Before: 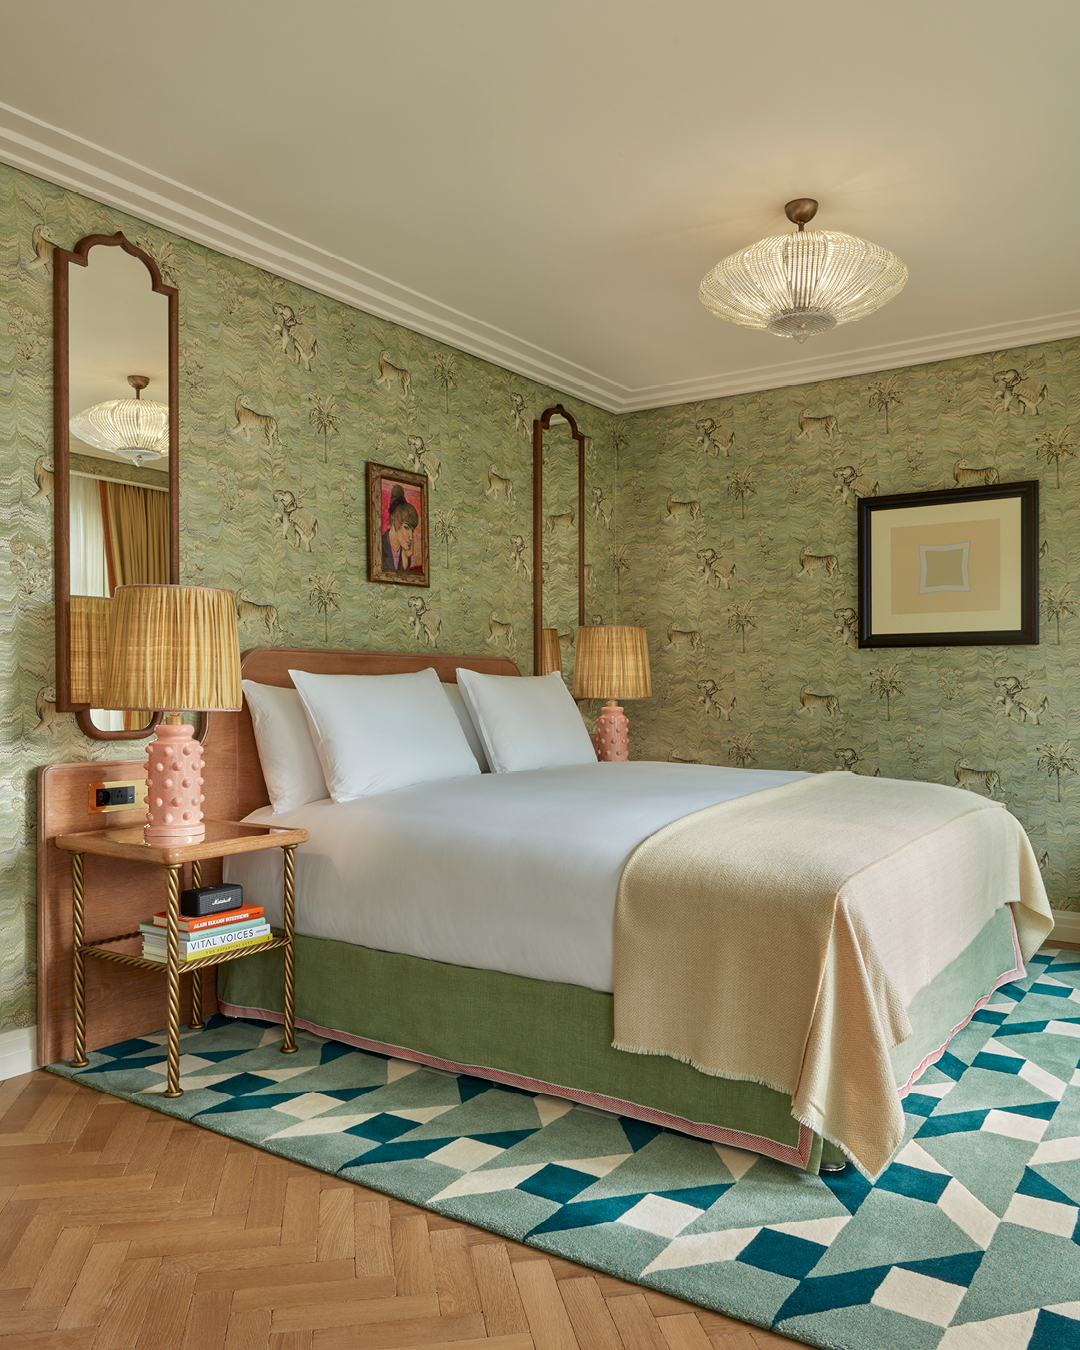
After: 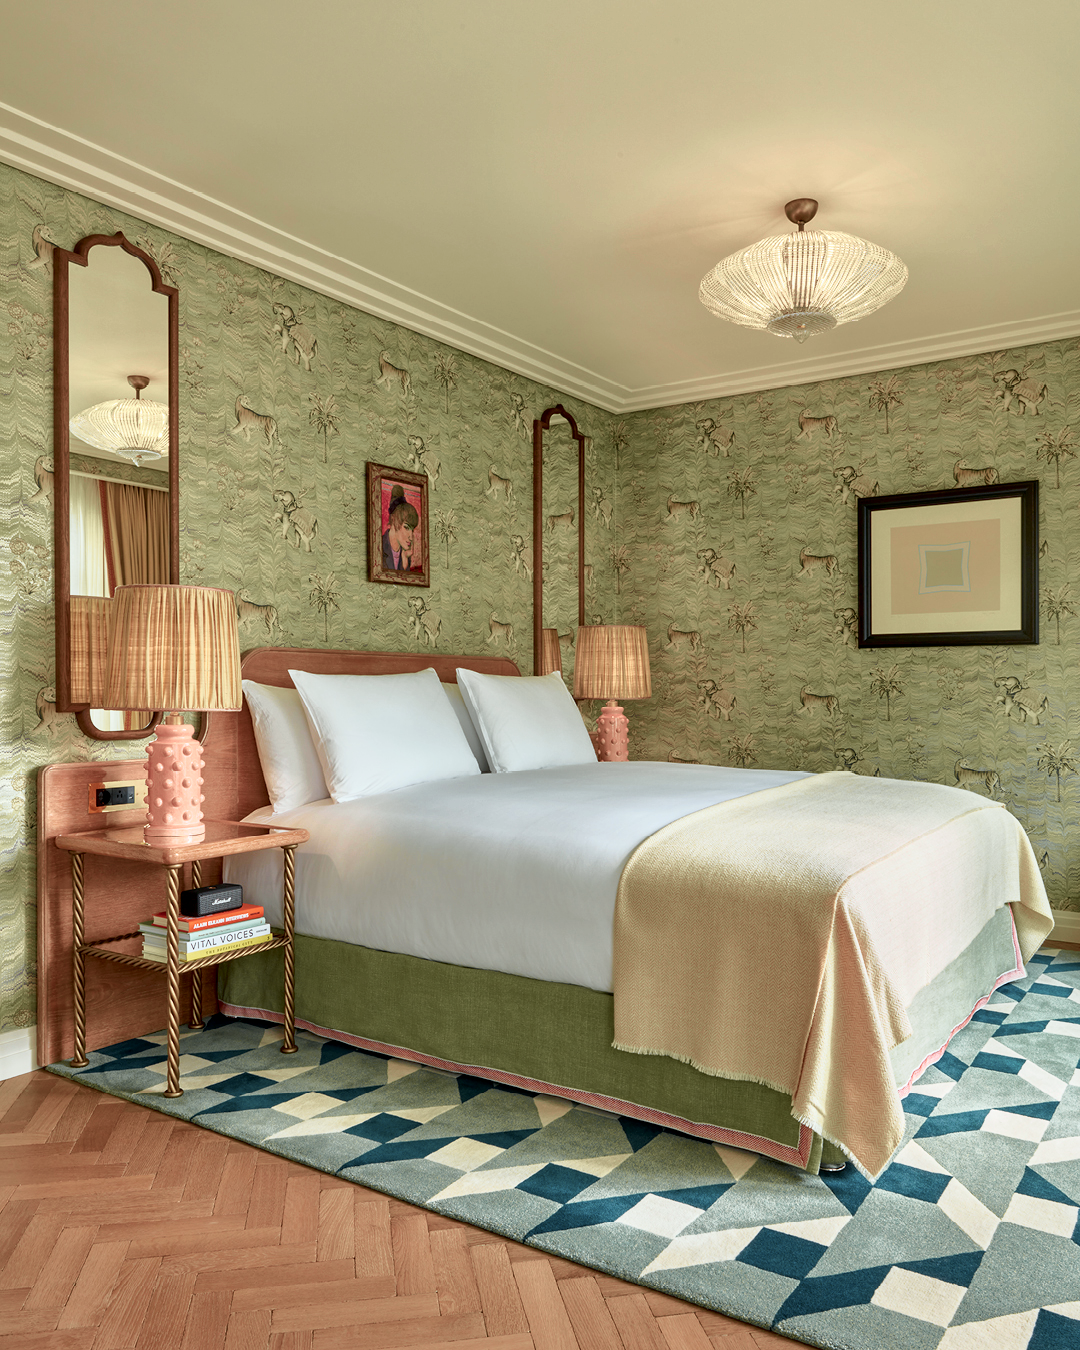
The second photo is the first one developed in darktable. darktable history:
local contrast: highlights 100%, shadows 100%, detail 120%, midtone range 0.2
tone curve: curves: ch0 [(0, 0) (0.105, 0.068) (0.181, 0.185) (0.28, 0.291) (0.384, 0.404) (0.485, 0.531) (0.638, 0.681) (0.795, 0.879) (1, 0.977)]; ch1 [(0, 0) (0.161, 0.092) (0.35, 0.33) (0.379, 0.401) (0.456, 0.469) (0.504, 0.5) (0.512, 0.514) (0.58, 0.597) (0.635, 0.646) (1, 1)]; ch2 [(0, 0) (0.371, 0.362) (0.437, 0.437) (0.5, 0.5) (0.53, 0.523) (0.56, 0.58) (0.622, 0.606) (1, 1)], color space Lab, independent channels, preserve colors none
exposure: compensate highlight preservation false
